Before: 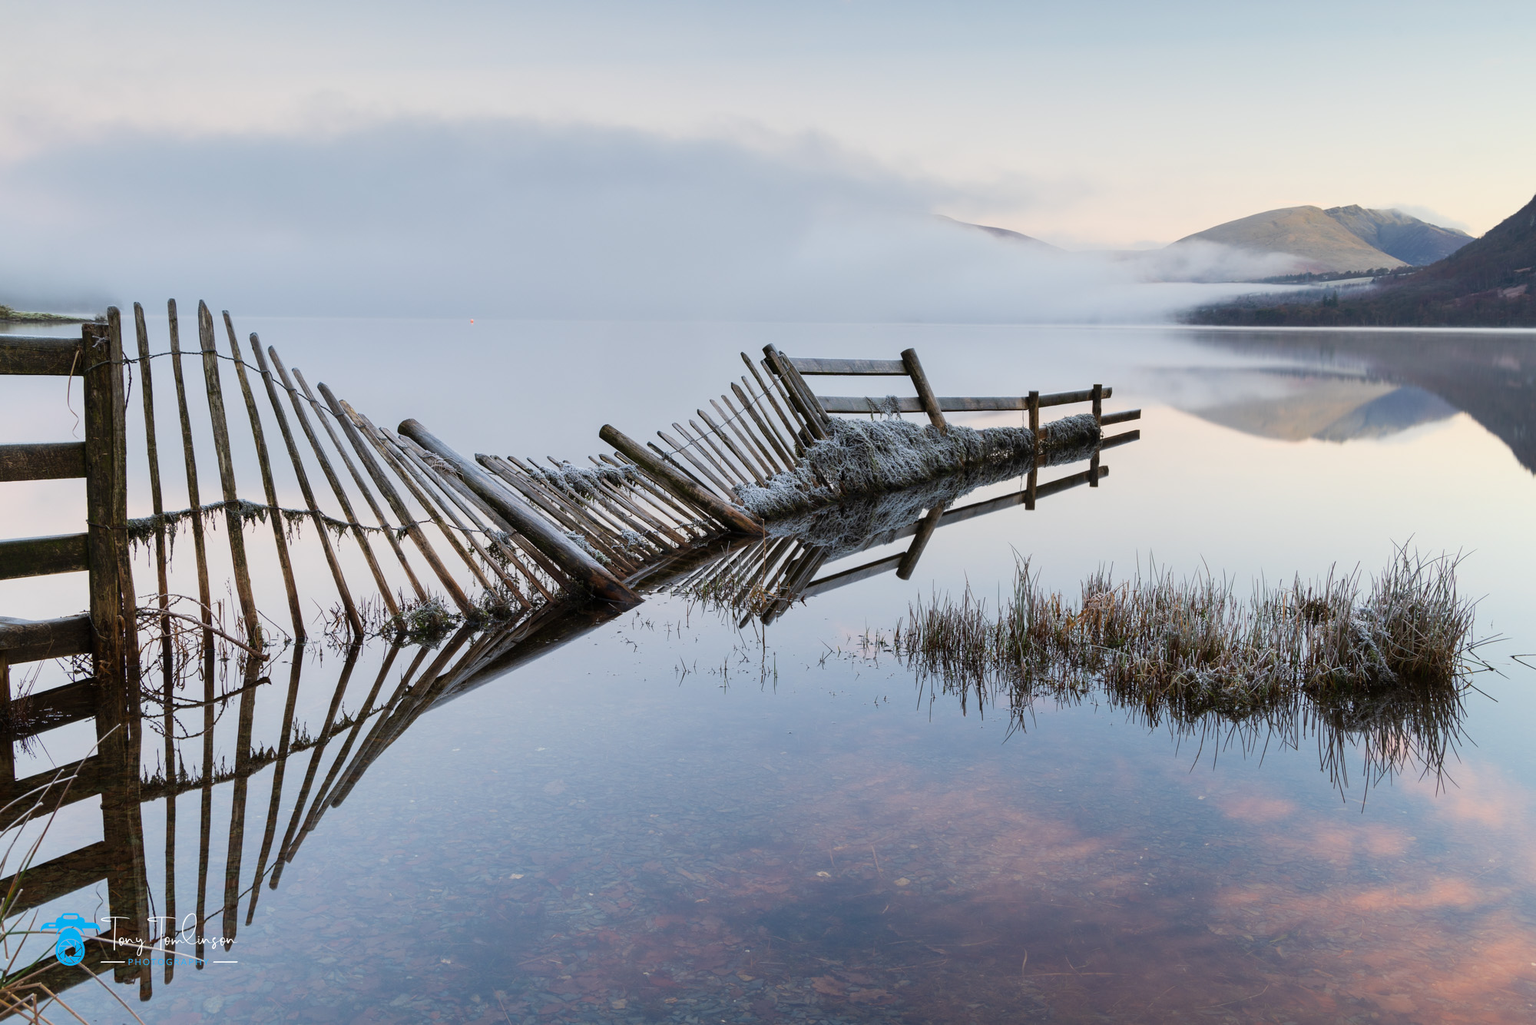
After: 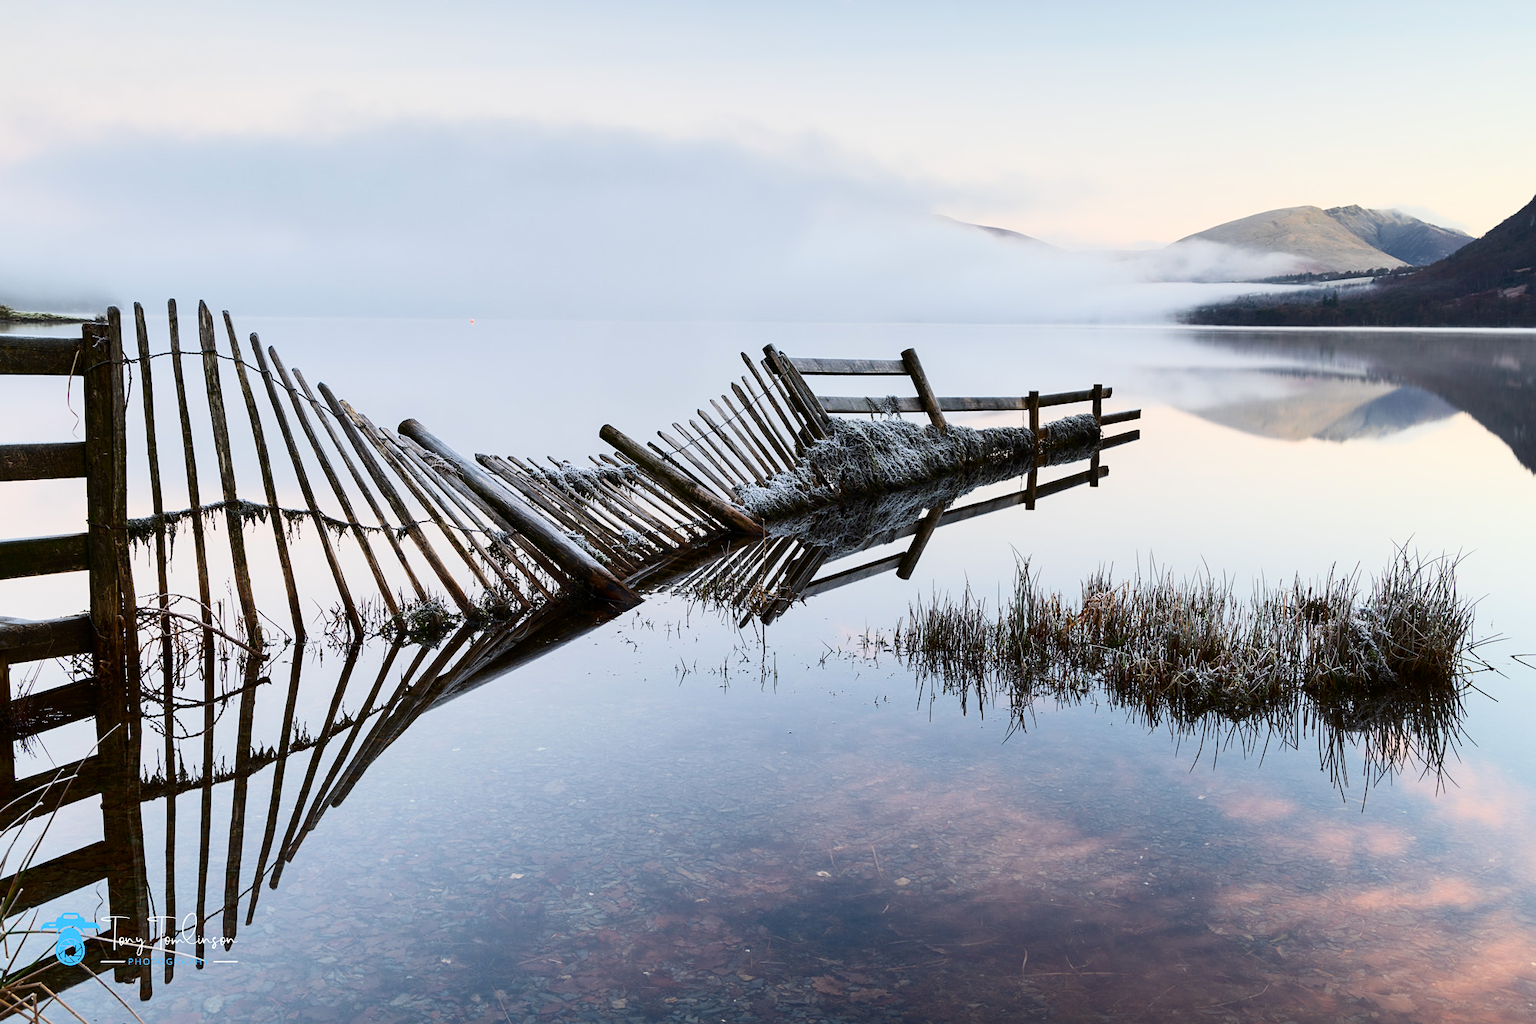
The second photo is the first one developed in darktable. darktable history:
sharpen: amount 0.202
contrast brightness saturation: contrast 0.287
